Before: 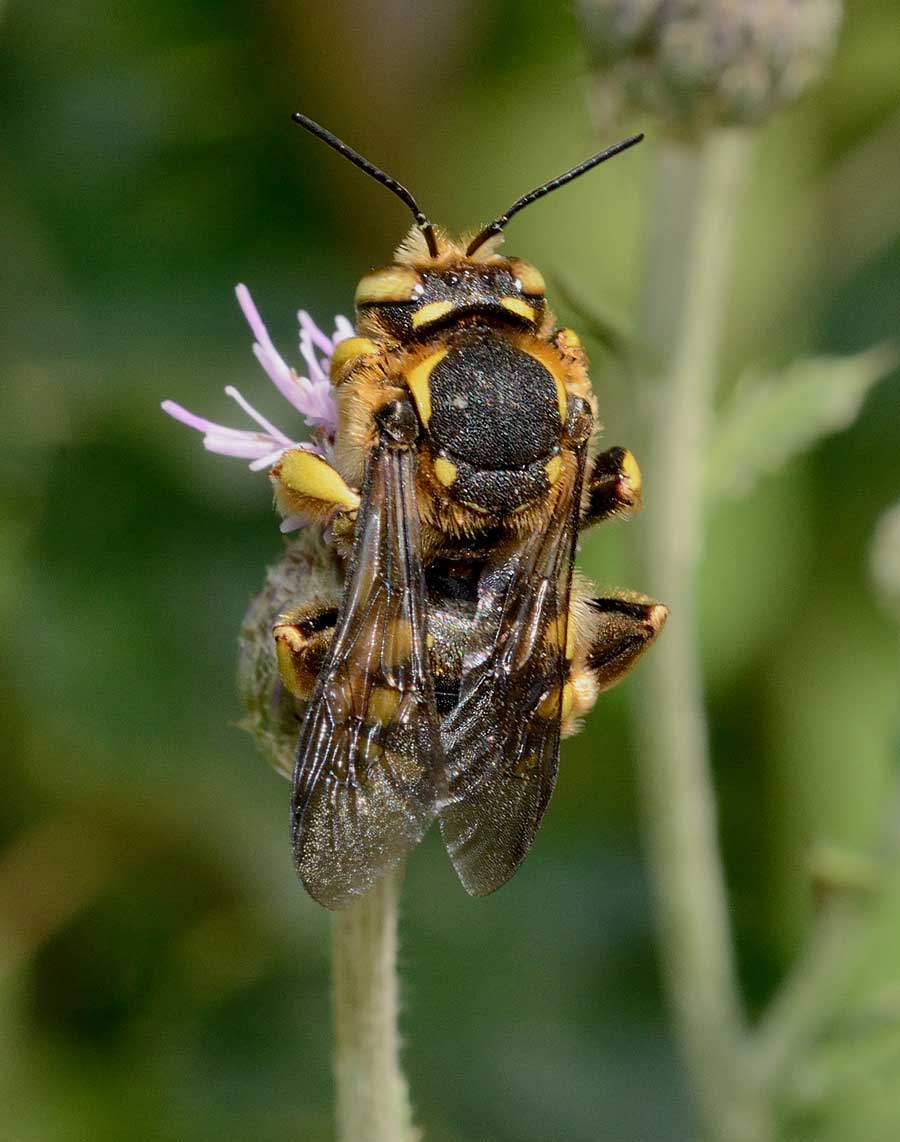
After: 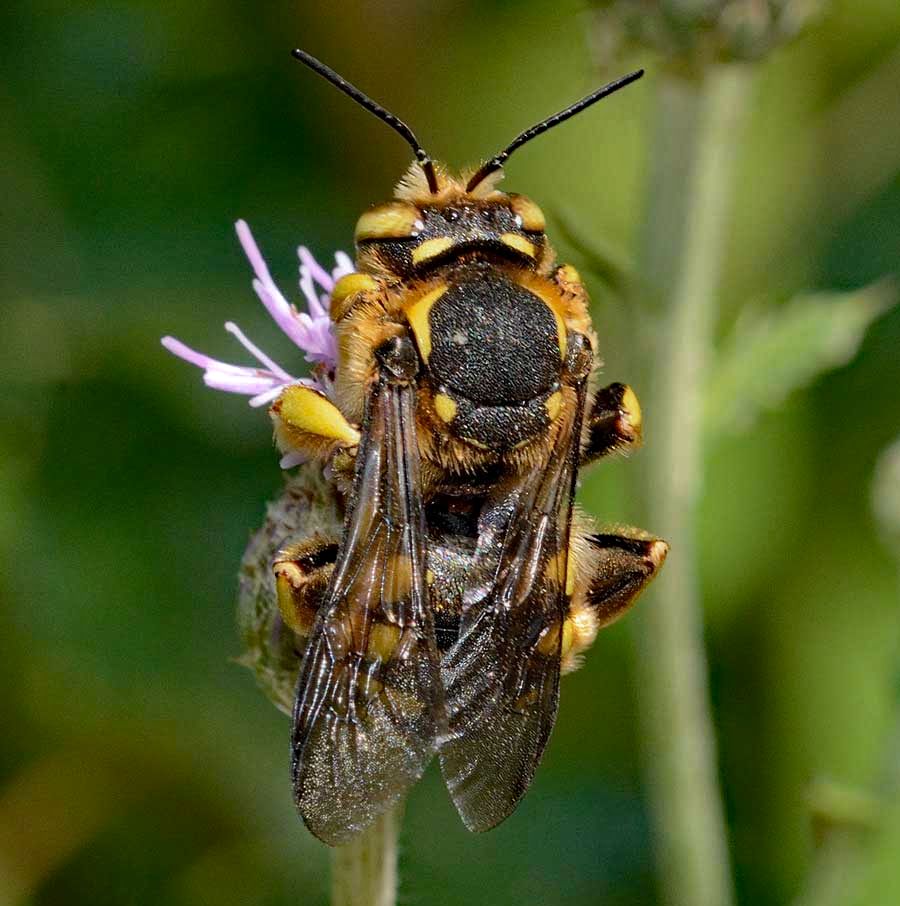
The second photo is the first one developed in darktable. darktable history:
crop and rotate: top 5.667%, bottom 14.937%
haze removal: strength 0.5, distance 0.43, compatibility mode true, adaptive false
